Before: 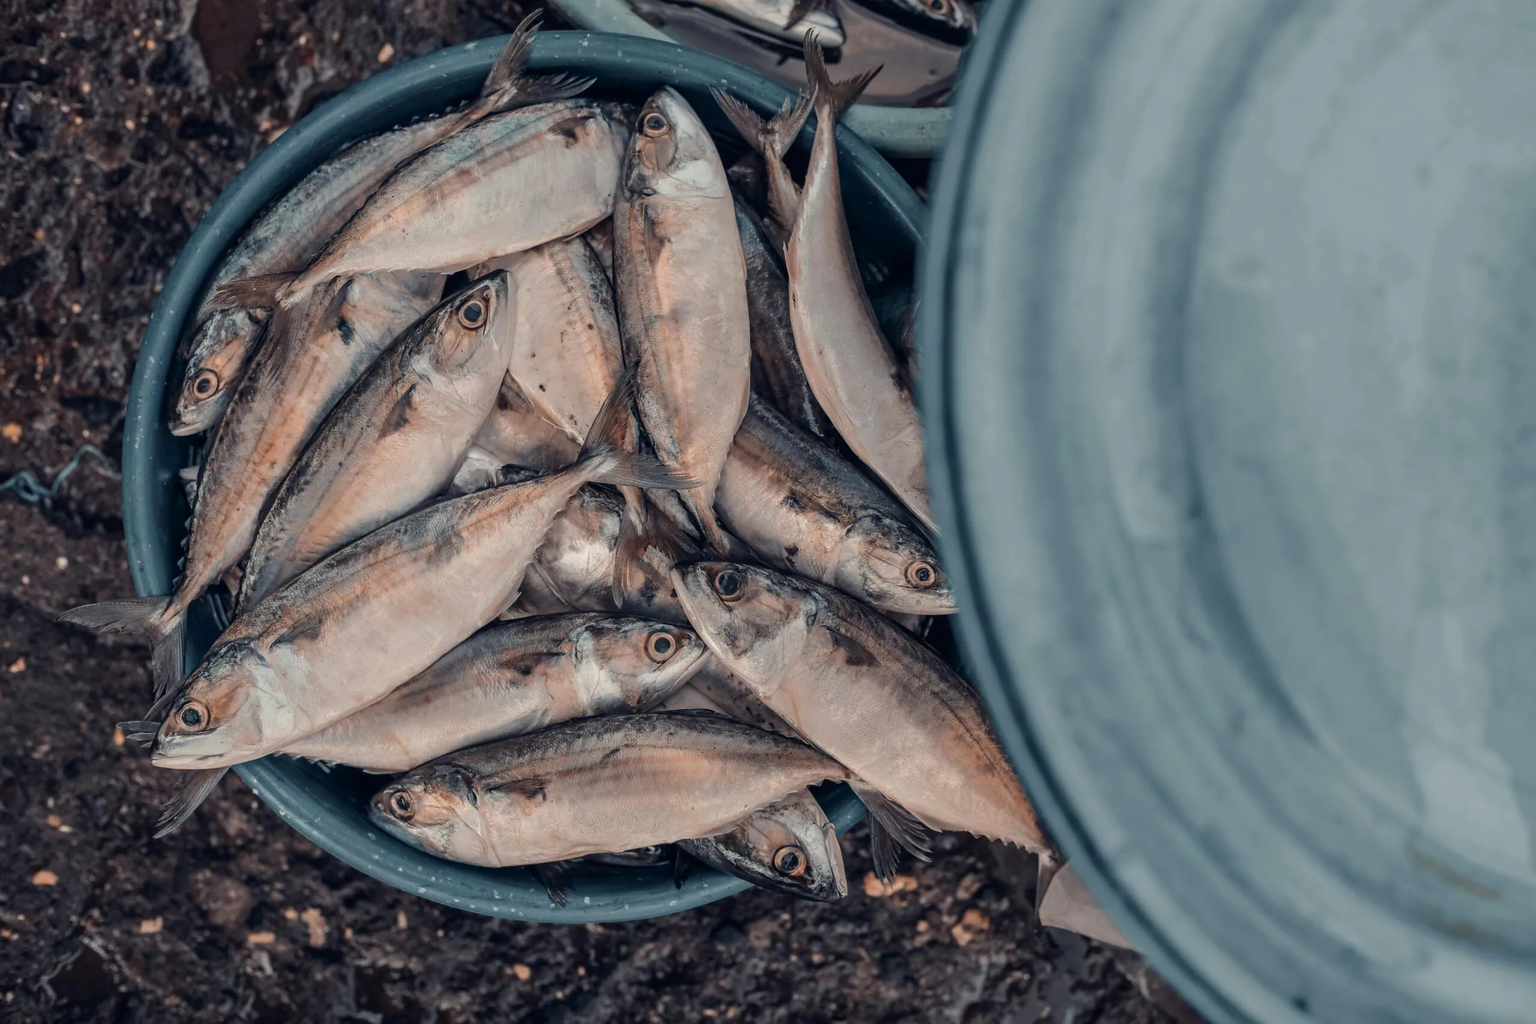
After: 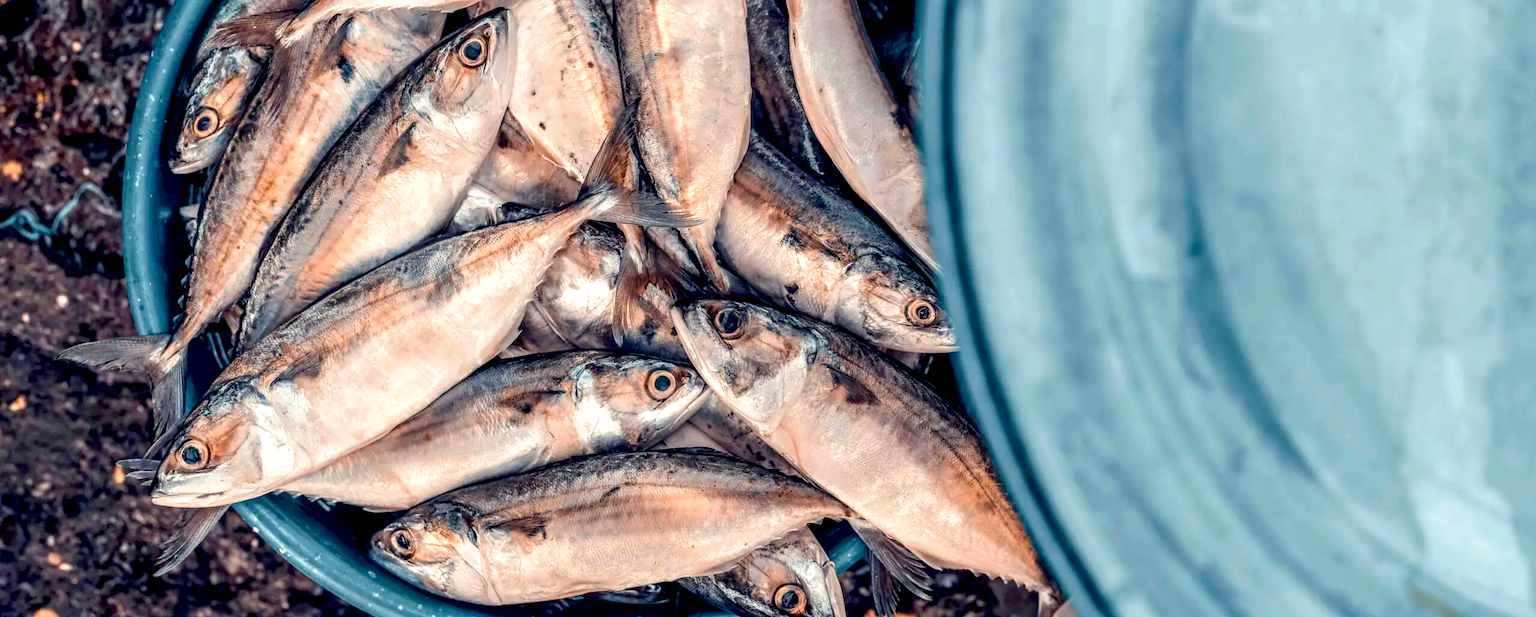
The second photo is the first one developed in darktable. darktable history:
local contrast: detail 130%
exposure: black level correction 0.01, exposure 1 EV, compensate exposure bias true, compensate highlight preservation false
velvia: strength 32.05%, mid-tones bias 0.202
crop and rotate: top 25.619%, bottom 14.046%
